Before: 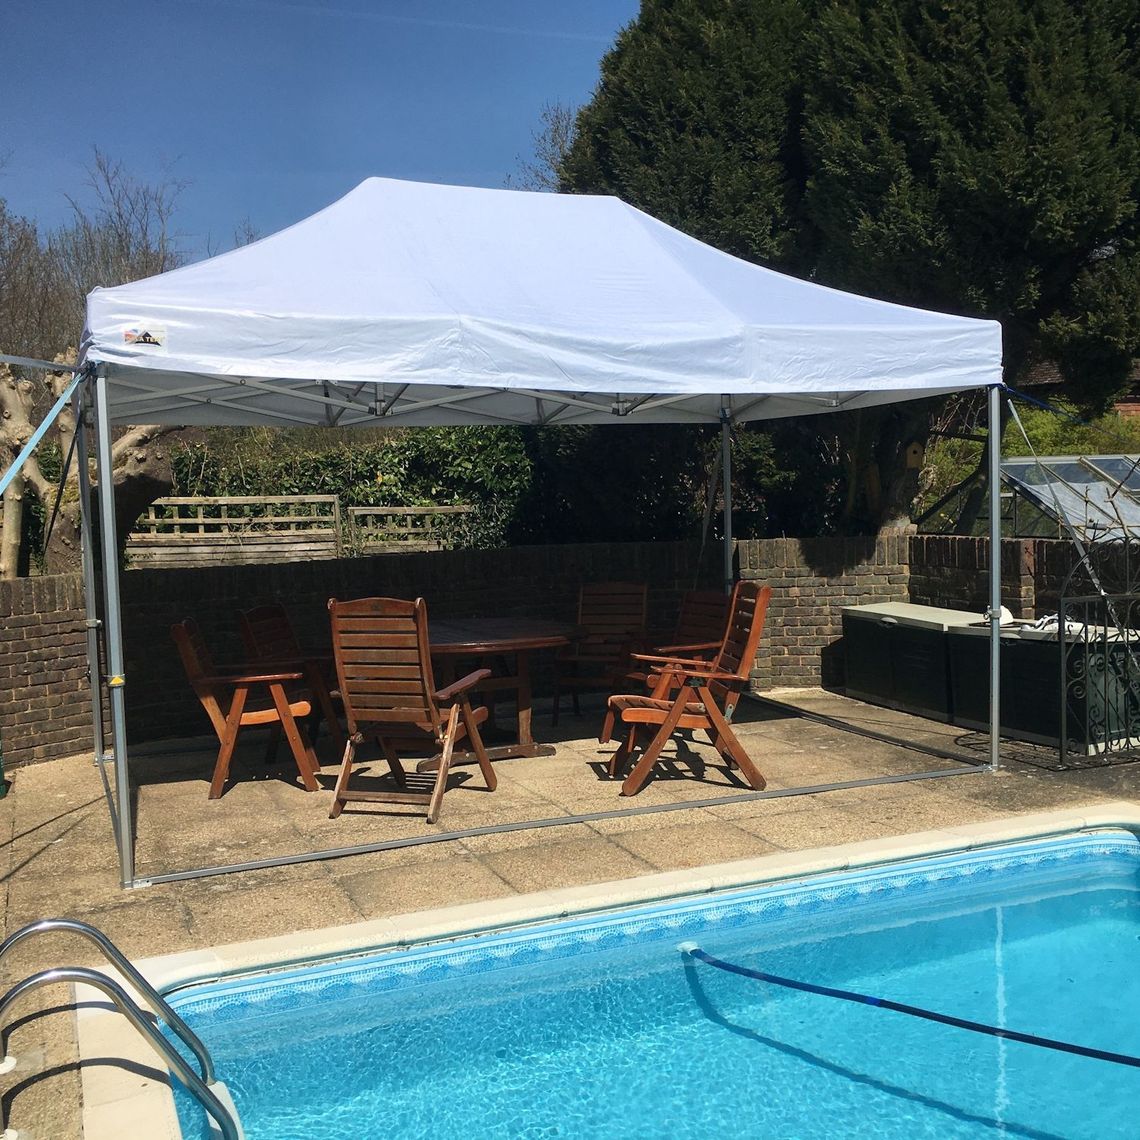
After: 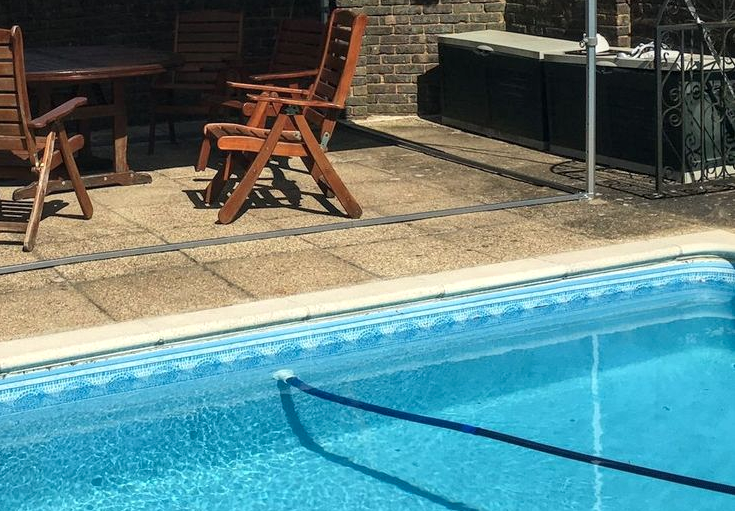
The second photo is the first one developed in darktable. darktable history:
local contrast: on, module defaults
crop and rotate: left 35.509%, top 50.238%, bottom 4.934%
